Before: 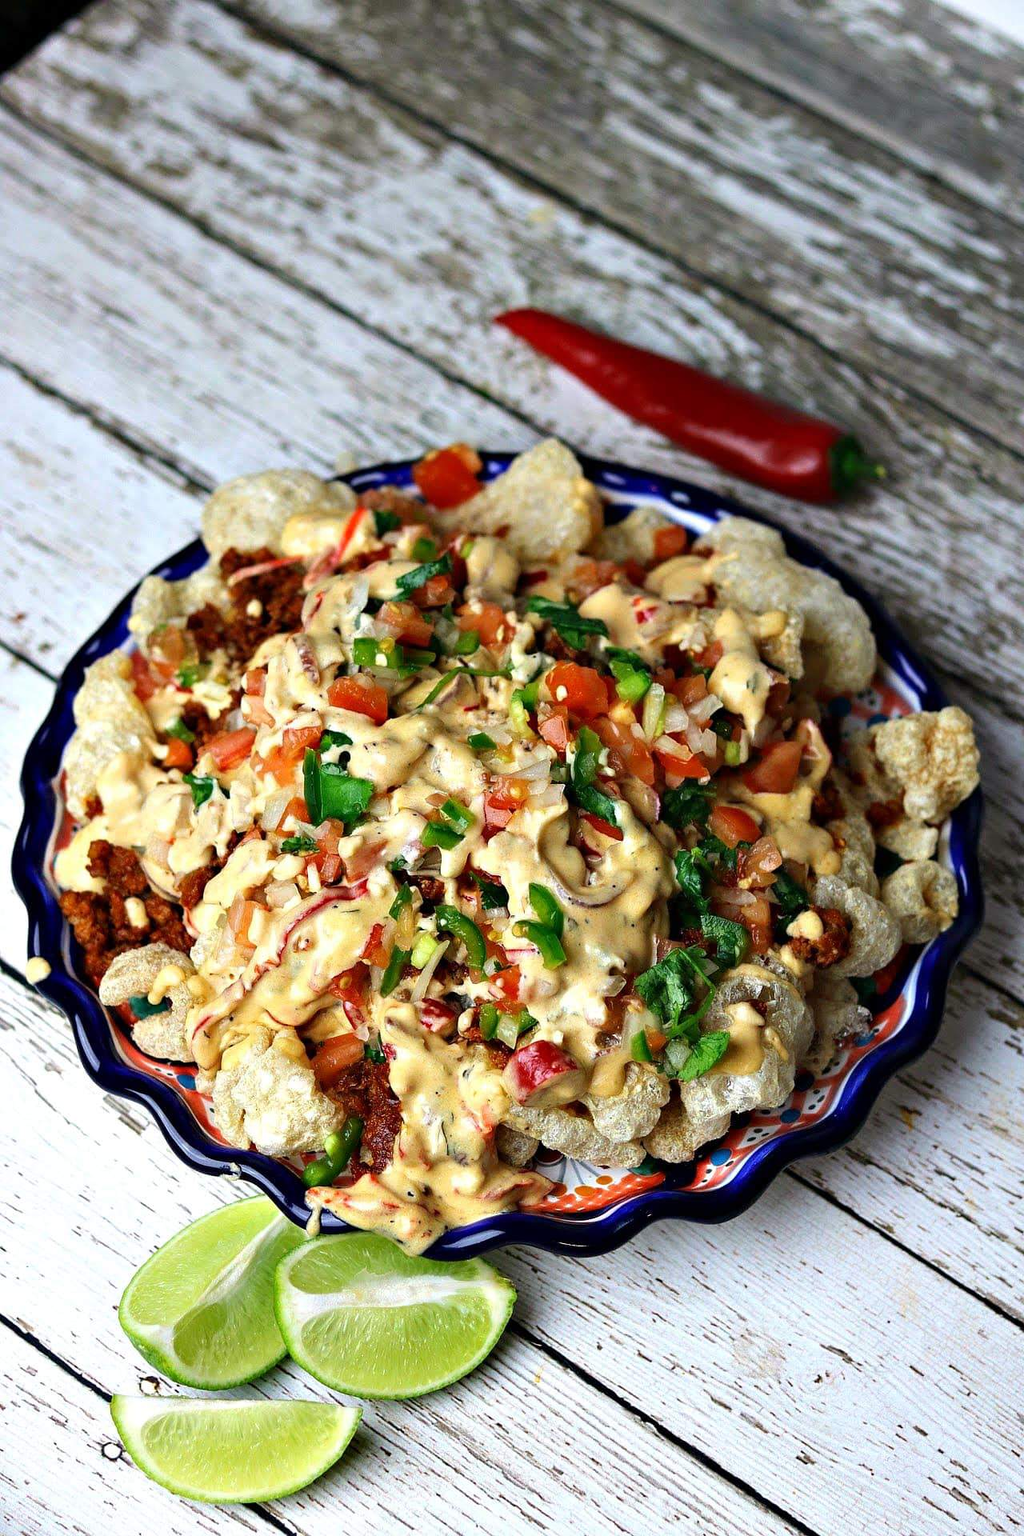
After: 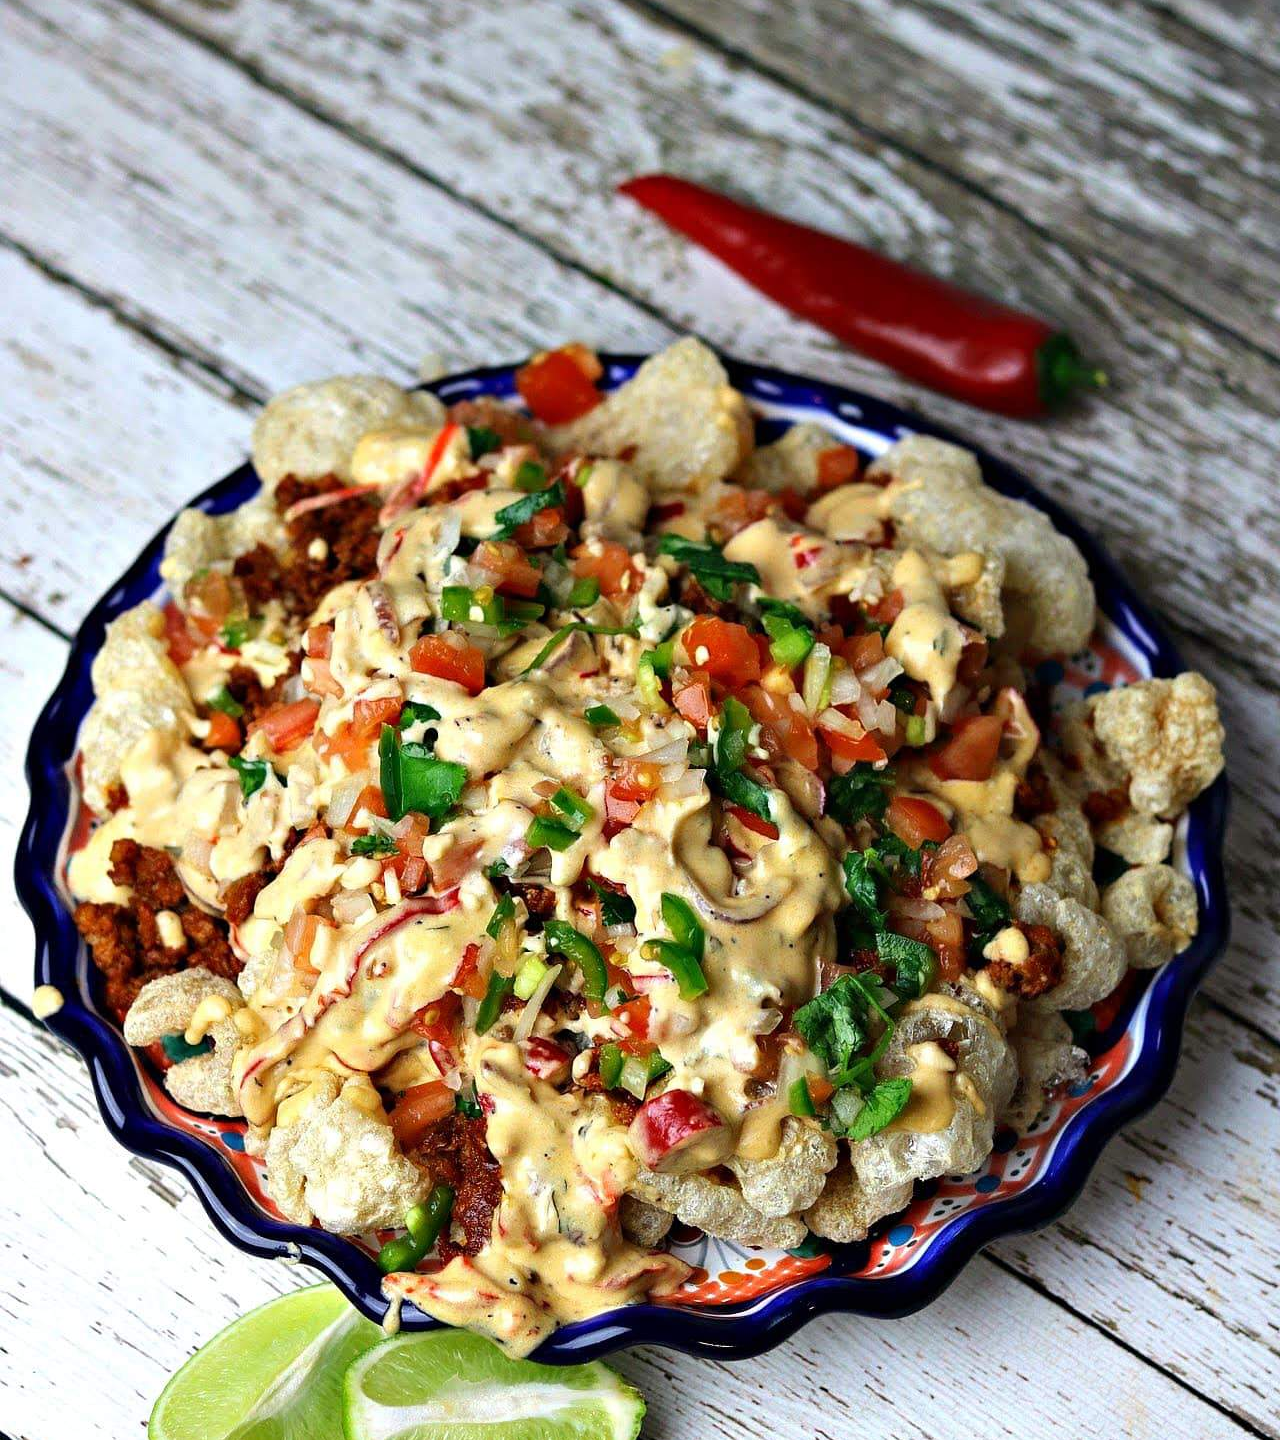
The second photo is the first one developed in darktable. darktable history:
white balance: emerald 1
crop: top 11.038%, bottom 13.962%
